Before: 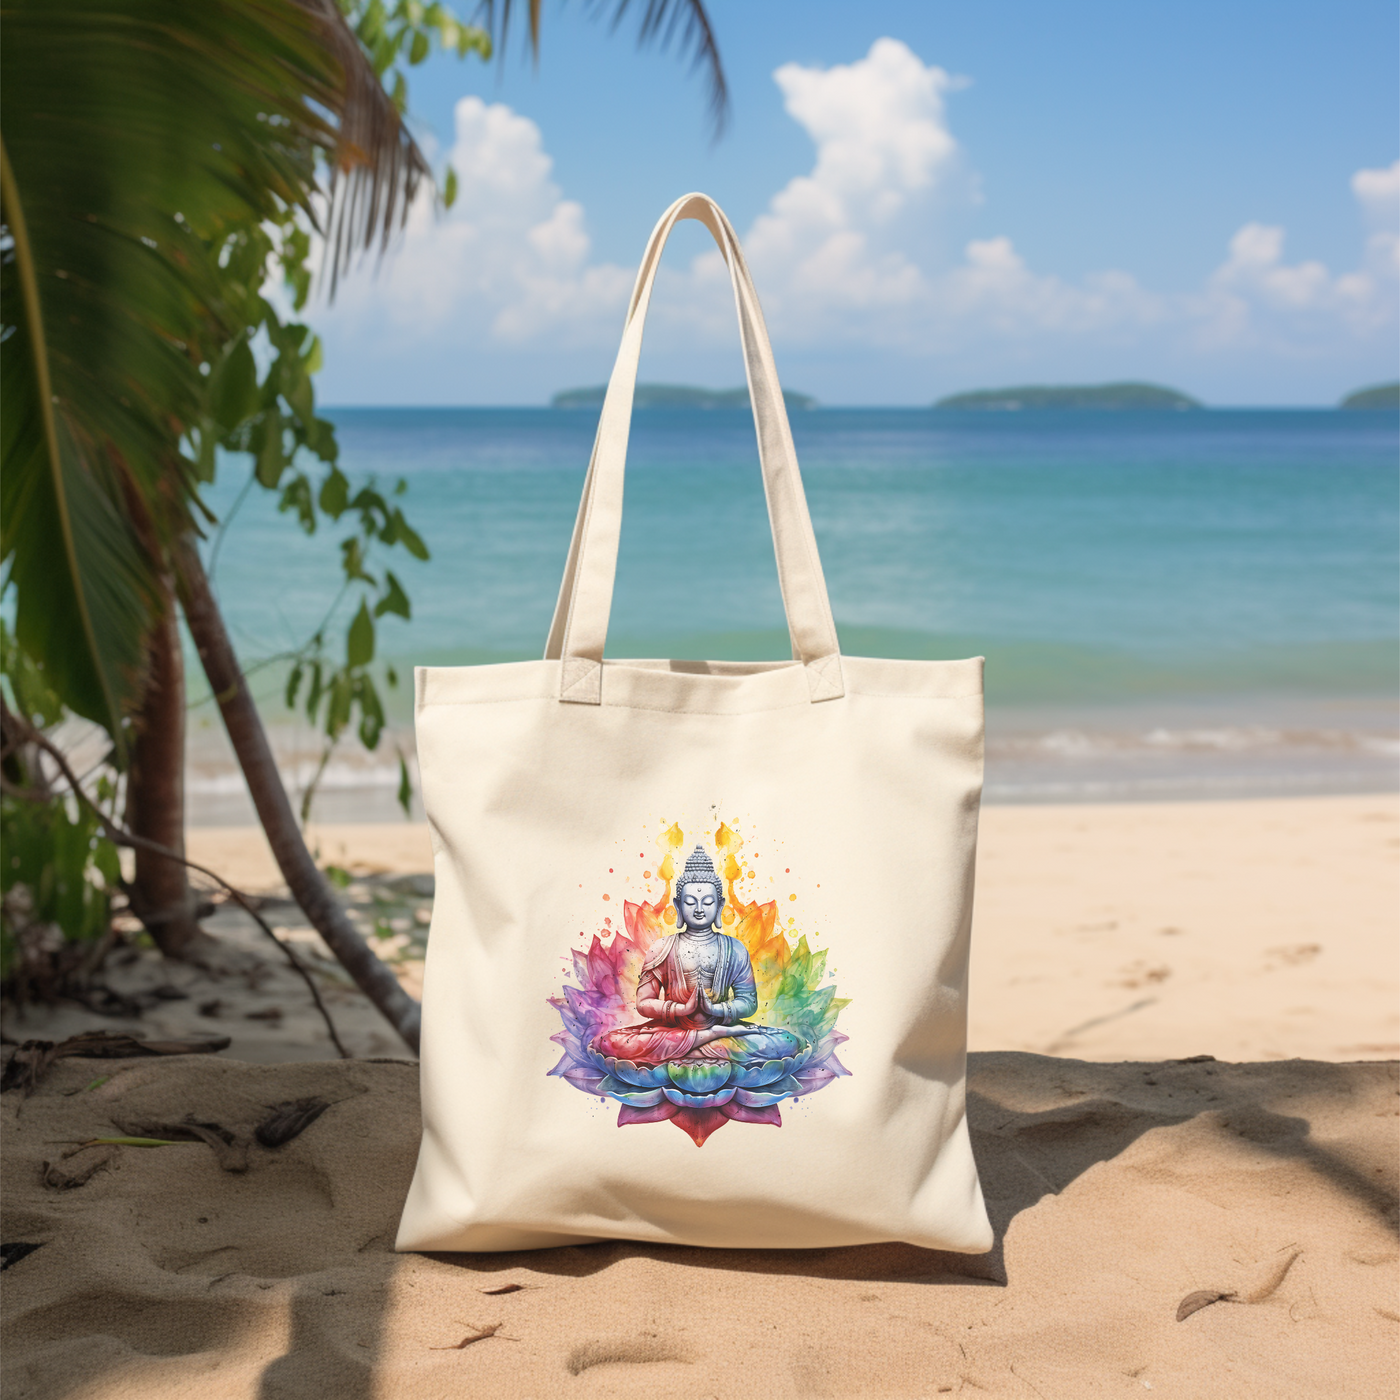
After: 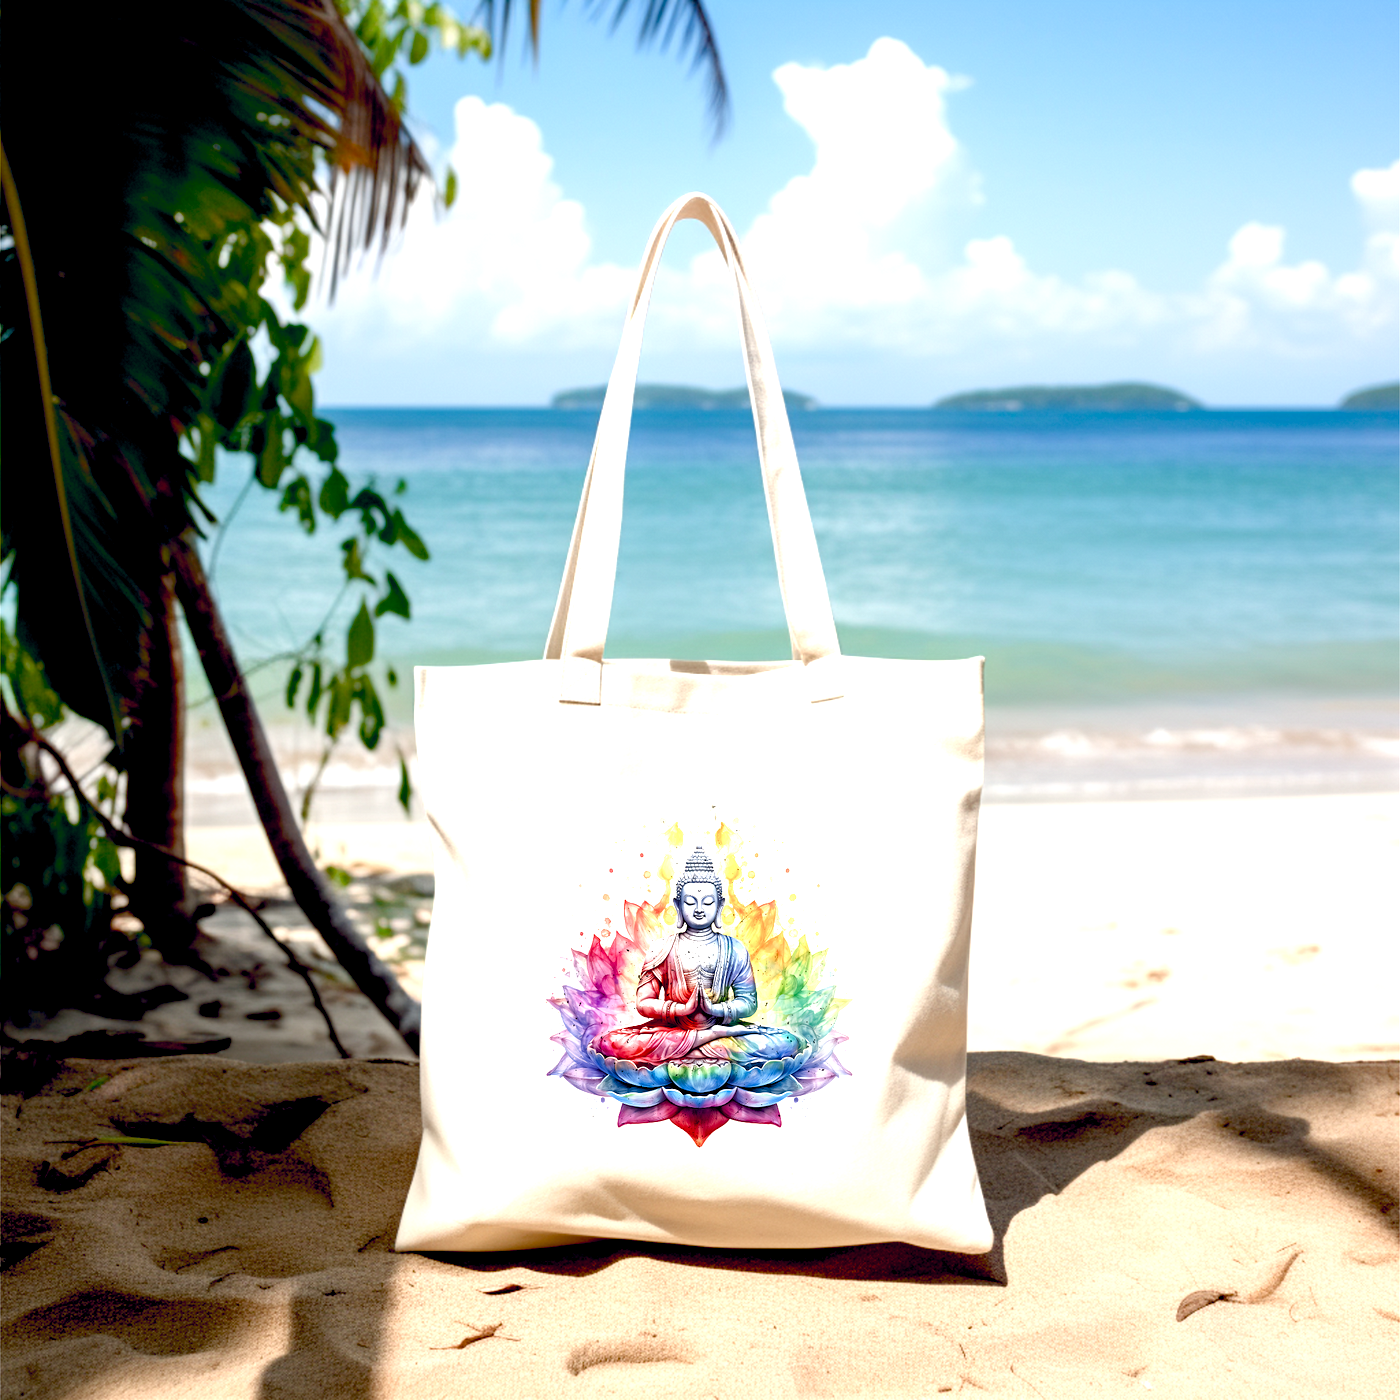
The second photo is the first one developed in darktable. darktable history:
color balance rgb: global offset › chroma 0.13%, global offset › hue 253.86°, perceptual saturation grading › global saturation 20%, perceptual saturation grading › highlights -50.008%, perceptual saturation grading › shadows 31.04%, perceptual brilliance grading › highlights 11.752%
exposure: black level correction 0.04, exposure 0.498 EV, compensate exposure bias true, compensate highlight preservation false
